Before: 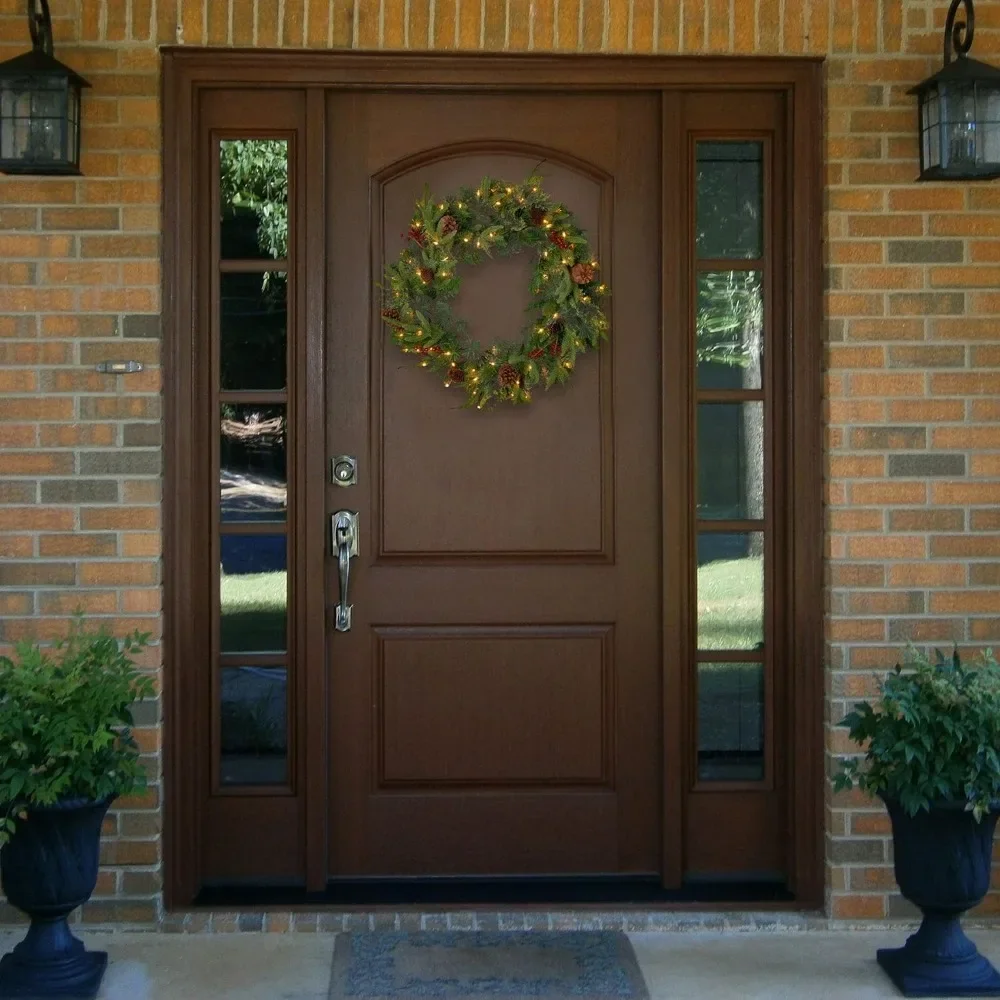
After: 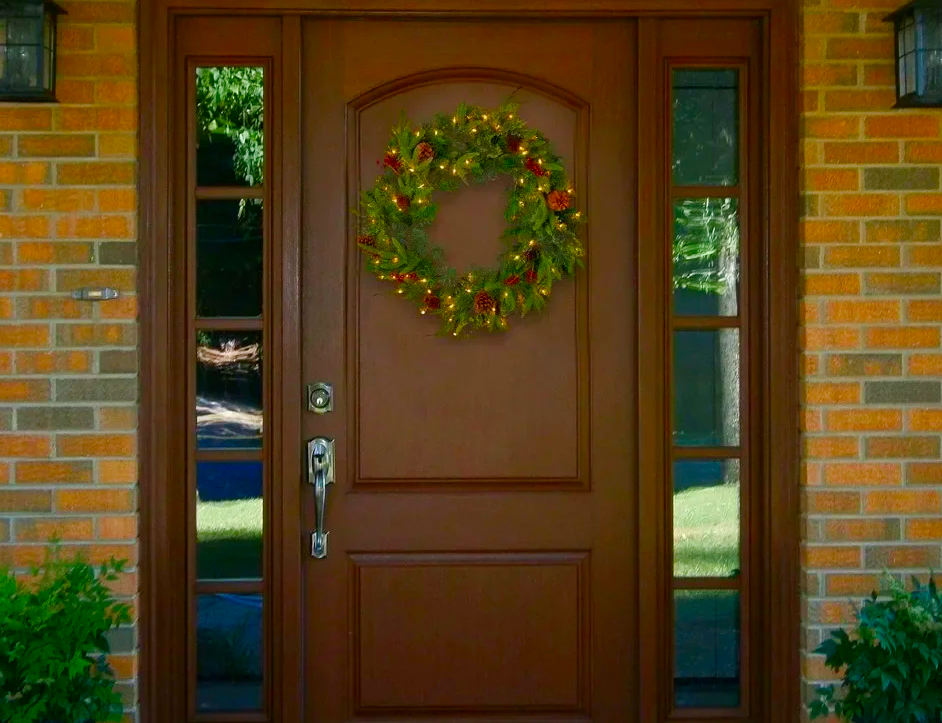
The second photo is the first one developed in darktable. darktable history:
color correction: highlights b* 0.019, saturation 1.34
crop: left 2.498%, top 7.386%, right 3.236%, bottom 20.308%
exposure: exposure -0.154 EV, compensate exposure bias true, compensate highlight preservation false
color balance rgb: power › hue 74.11°, perceptual saturation grading › global saturation 0.249%, perceptual saturation grading › highlights -16.987%, perceptual saturation grading › mid-tones 33.138%, perceptual saturation grading › shadows 50.35%, perceptual brilliance grading › global brilliance 3.995%
contrast brightness saturation: saturation 0.131
